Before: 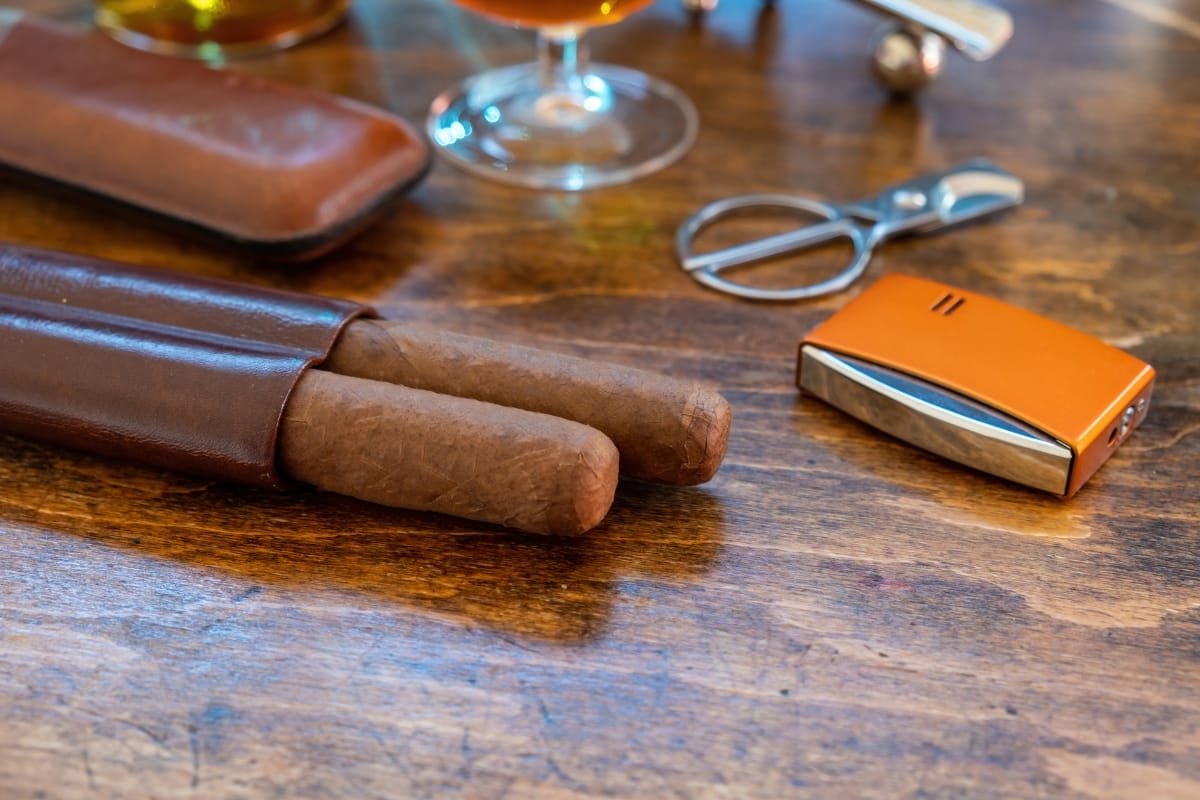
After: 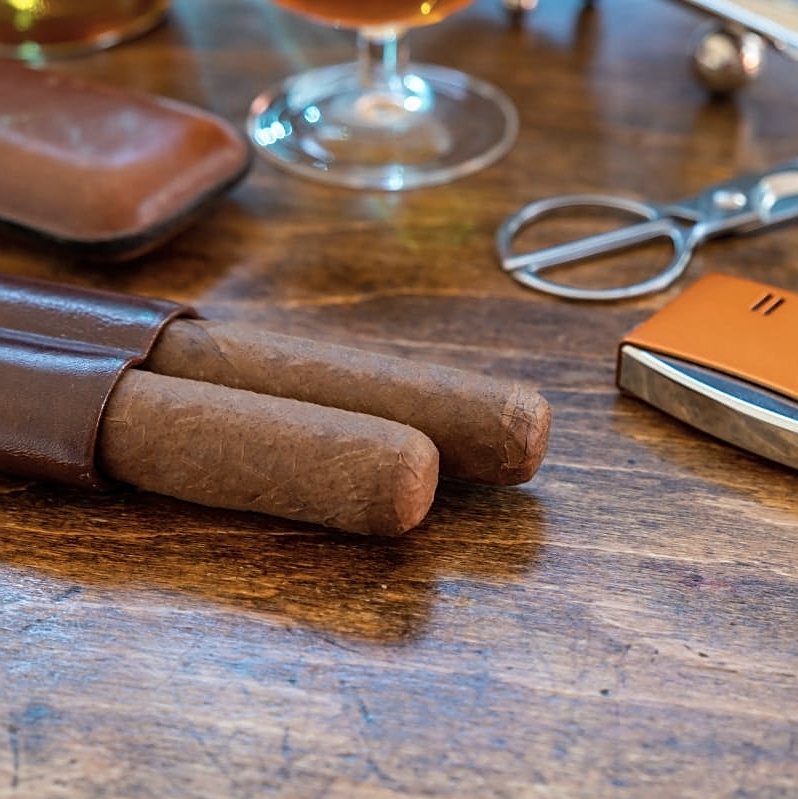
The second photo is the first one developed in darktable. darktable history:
contrast brightness saturation: saturation -0.165
sharpen: on, module defaults
crop and rotate: left 15.066%, right 18.359%
